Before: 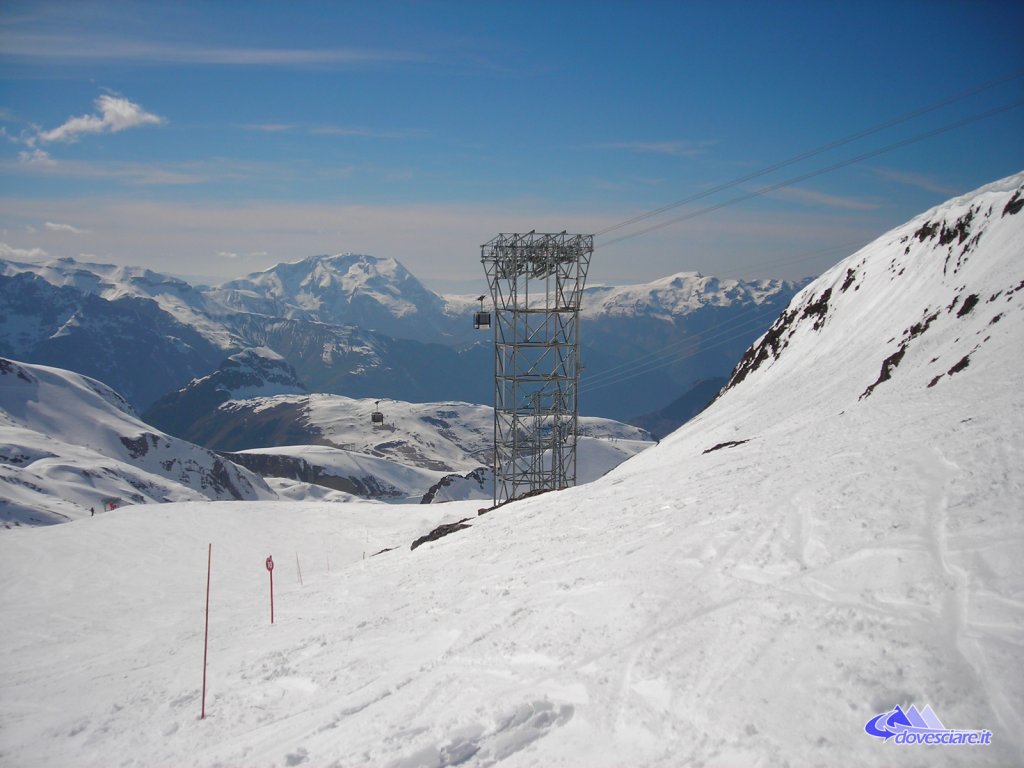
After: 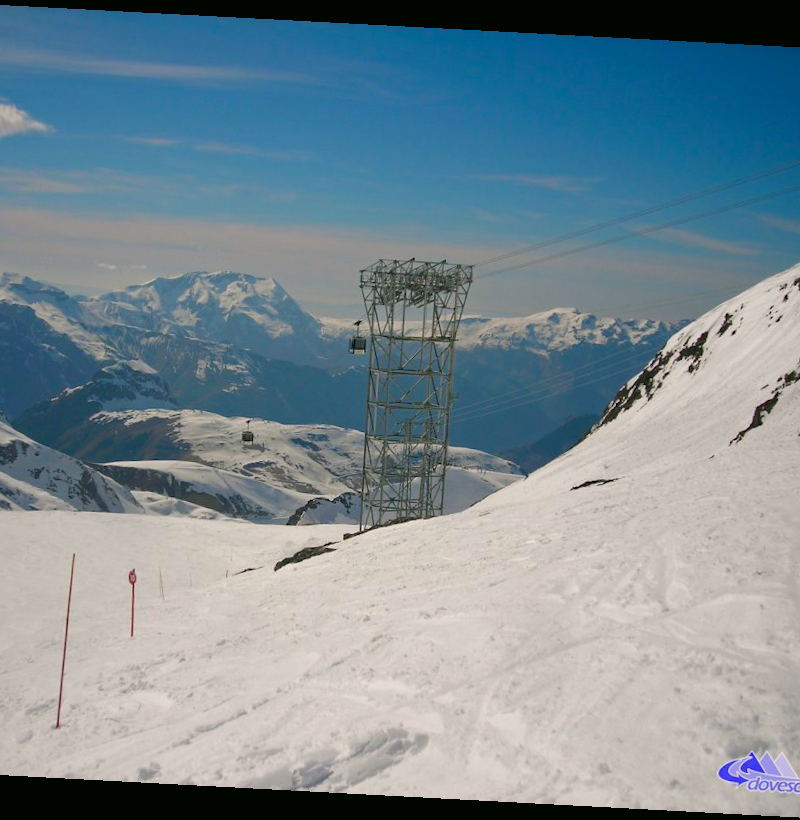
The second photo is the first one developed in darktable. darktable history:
crop and rotate: angle -3.04°, left 13.938%, top 0.029%, right 10.783%, bottom 0.069%
color correction: highlights a* 3.98, highlights b* 4.91, shadows a* -6.79, shadows b* 4.72
haze removal: compatibility mode true, adaptive false
color balance rgb: shadows lift › chroma 0.827%, shadows lift › hue 110.04°, perceptual saturation grading › global saturation 13.353%, contrast -9.652%
